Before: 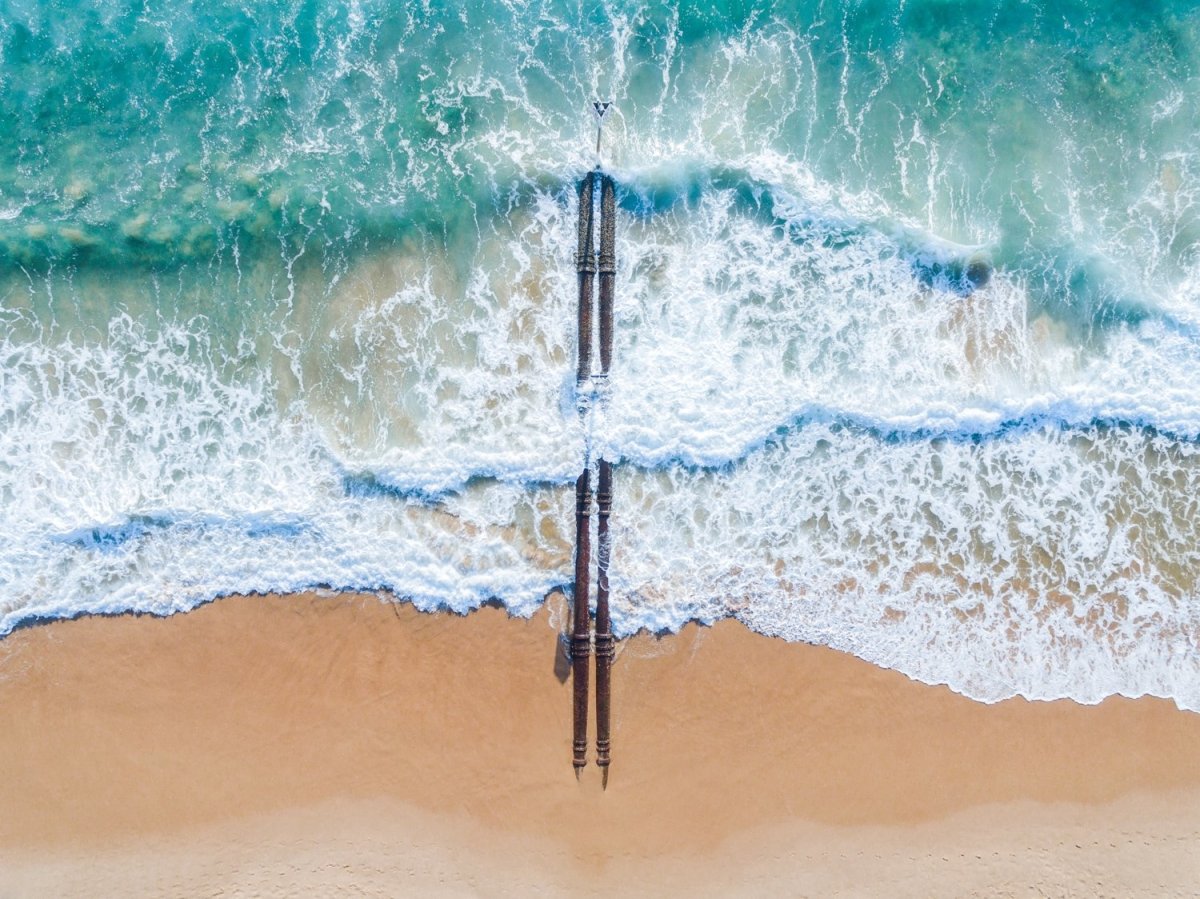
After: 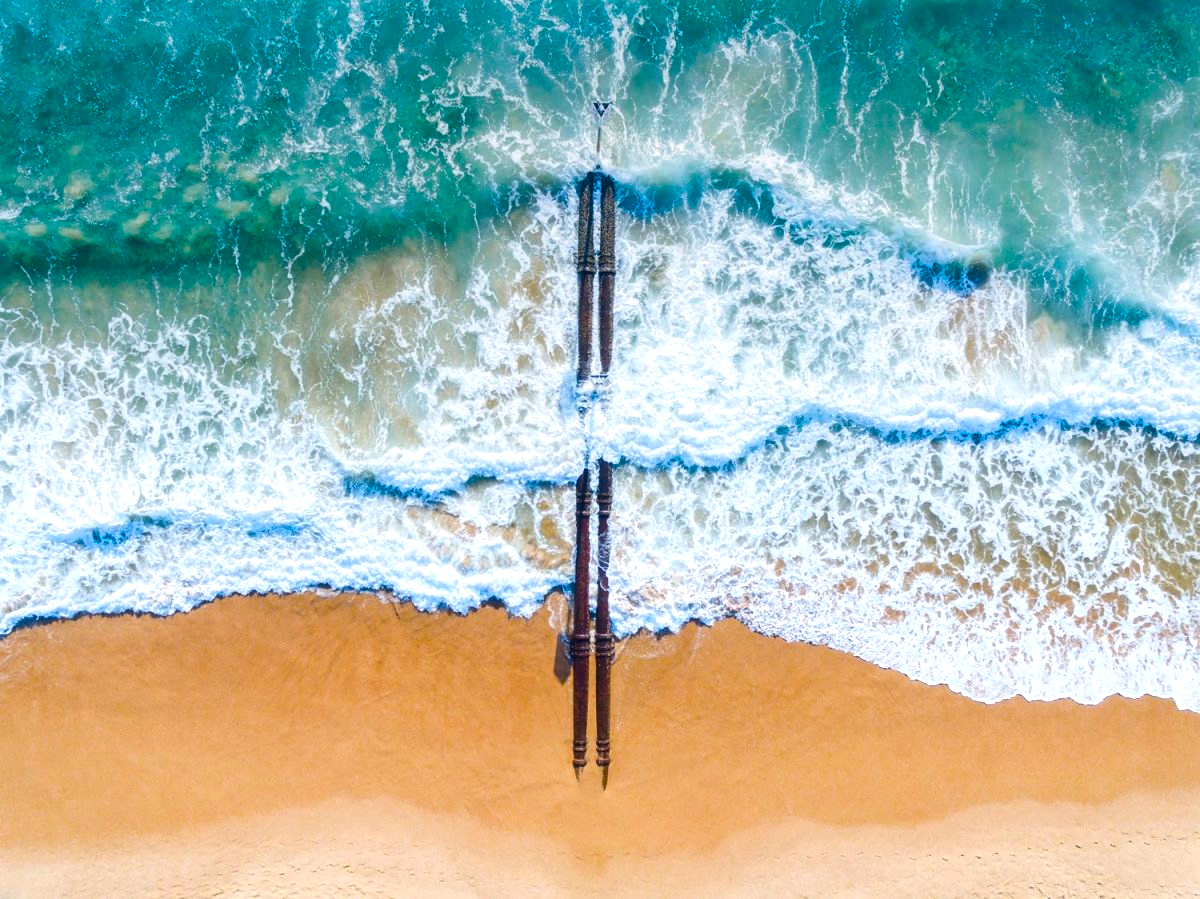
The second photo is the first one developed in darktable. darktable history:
color balance rgb: linear chroma grading › global chroma 9%, perceptual saturation grading › global saturation 36%, perceptual saturation grading › shadows 35%, perceptual brilliance grading › global brilliance 15%, perceptual brilliance grading › shadows -35%, global vibrance 15%
graduated density: on, module defaults
